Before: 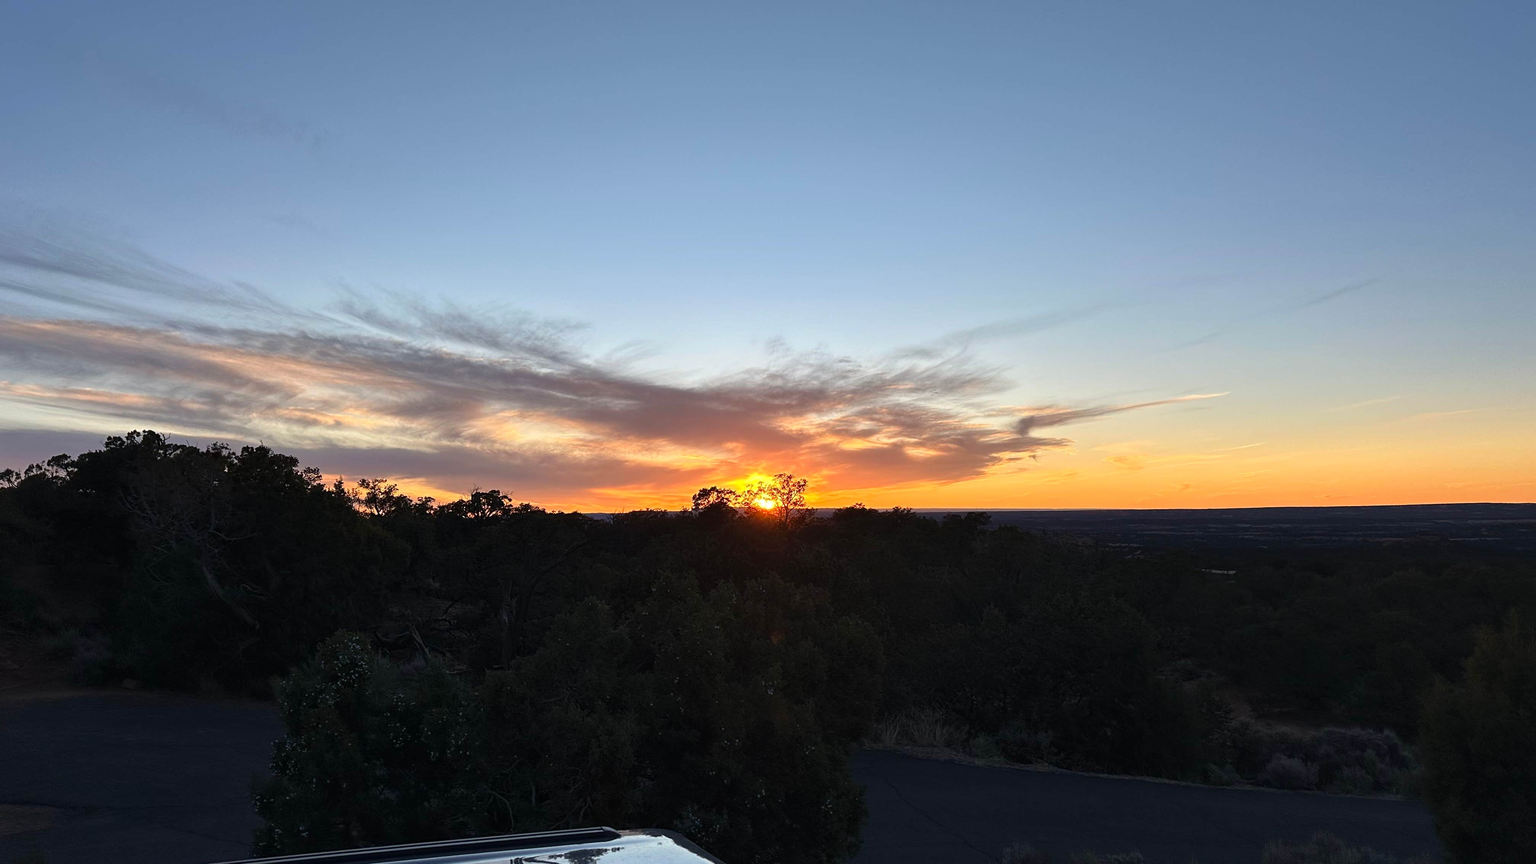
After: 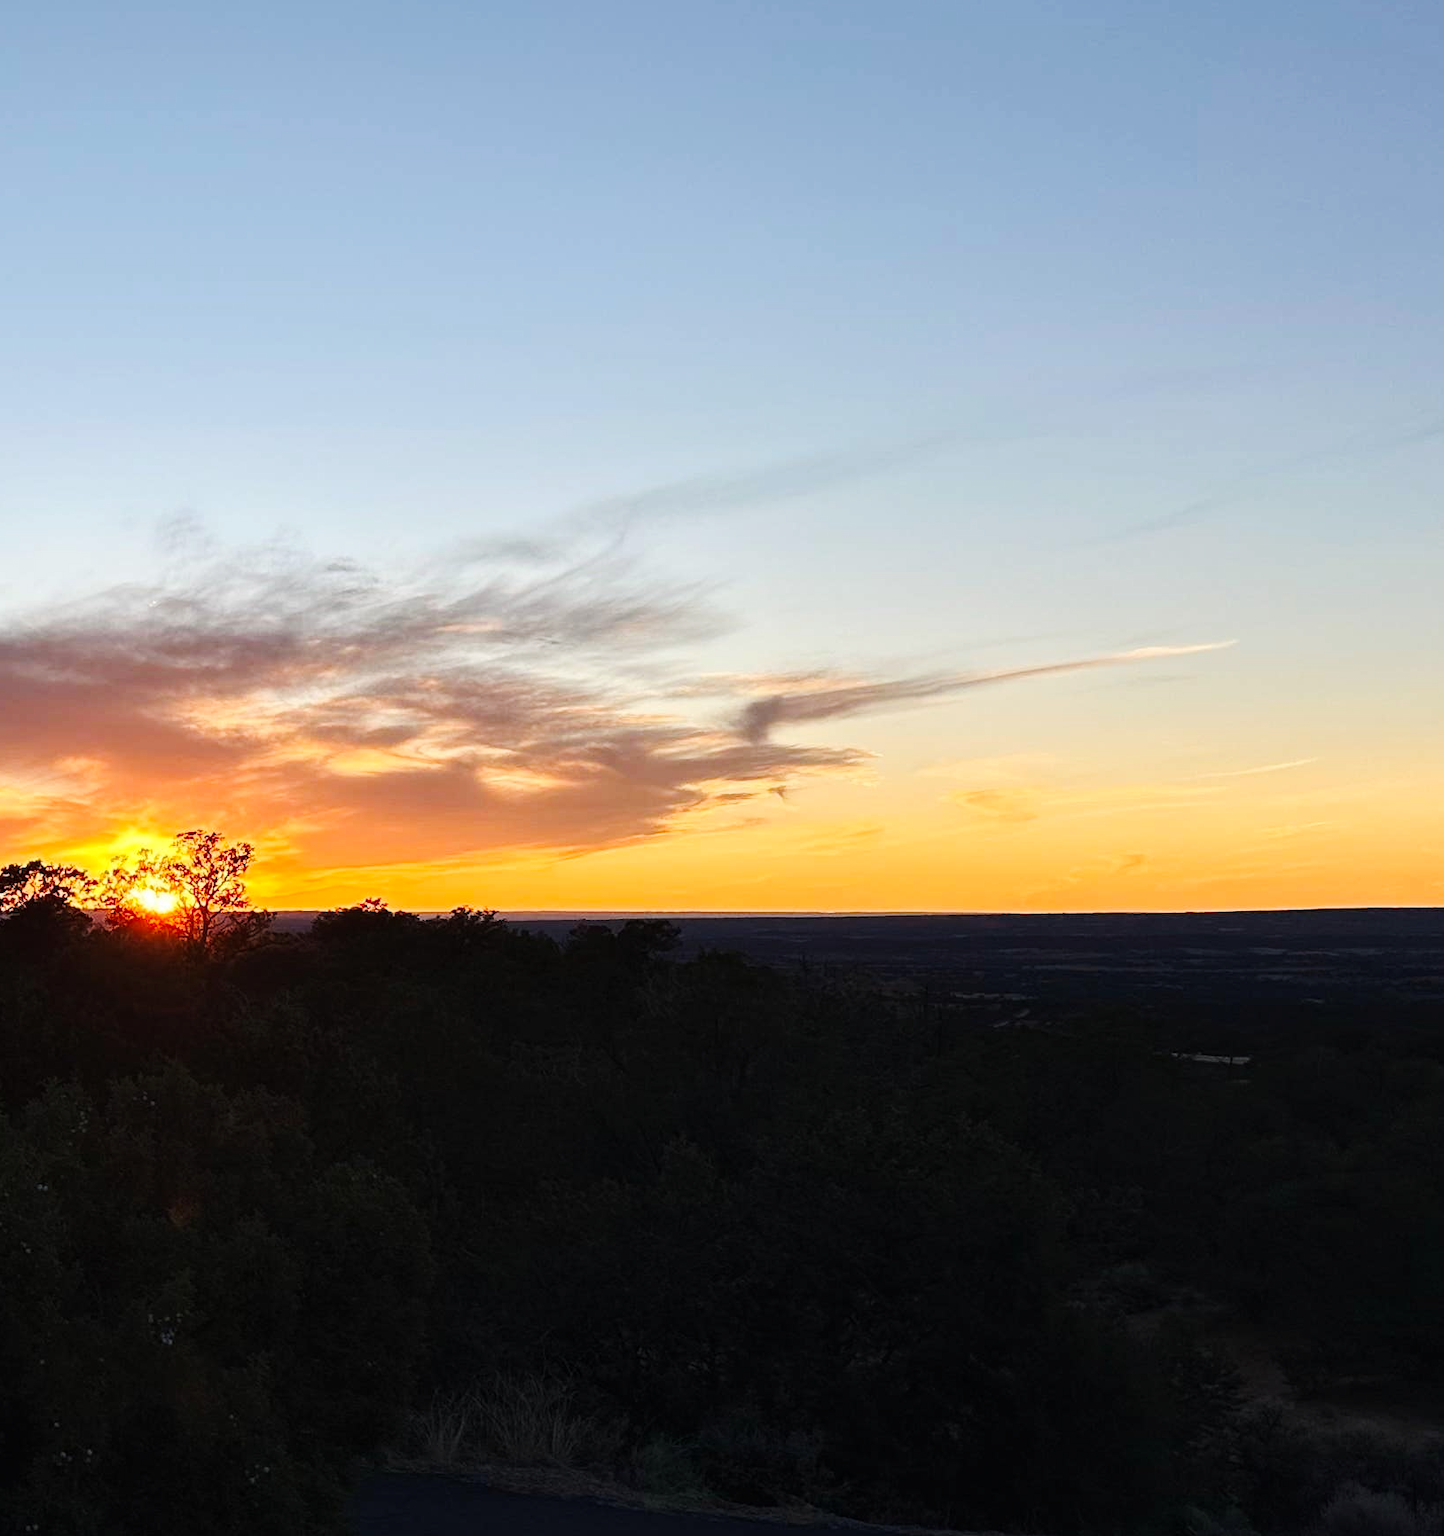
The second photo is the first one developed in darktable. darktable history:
crop: left 45.489%, top 13.549%, right 14.096%, bottom 10.071%
tone curve: curves: ch0 [(0, 0) (0.126, 0.086) (0.338, 0.307) (0.494, 0.531) (0.703, 0.762) (1, 1)]; ch1 [(0, 0) (0.346, 0.324) (0.45, 0.426) (0.5, 0.5) (0.522, 0.517) (0.55, 0.578) (1, 1)]; ch2 [(0, 0) (0.44, 0.424) (0.501, 0.499) (0.554, 0.554) (0.622, 0.667) (0.707, 0.746) (1, 1)], preserve colors none
